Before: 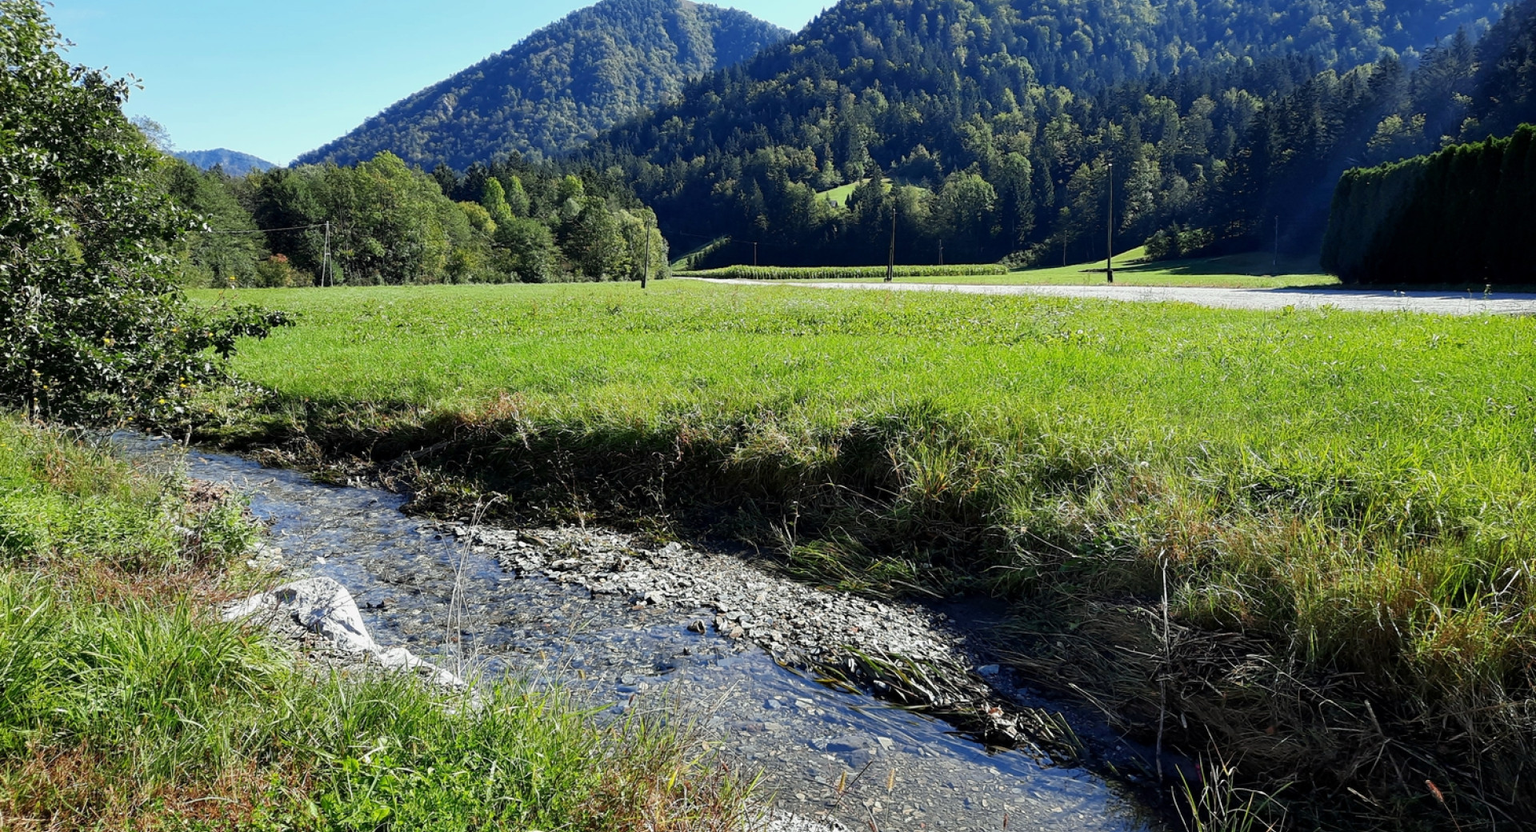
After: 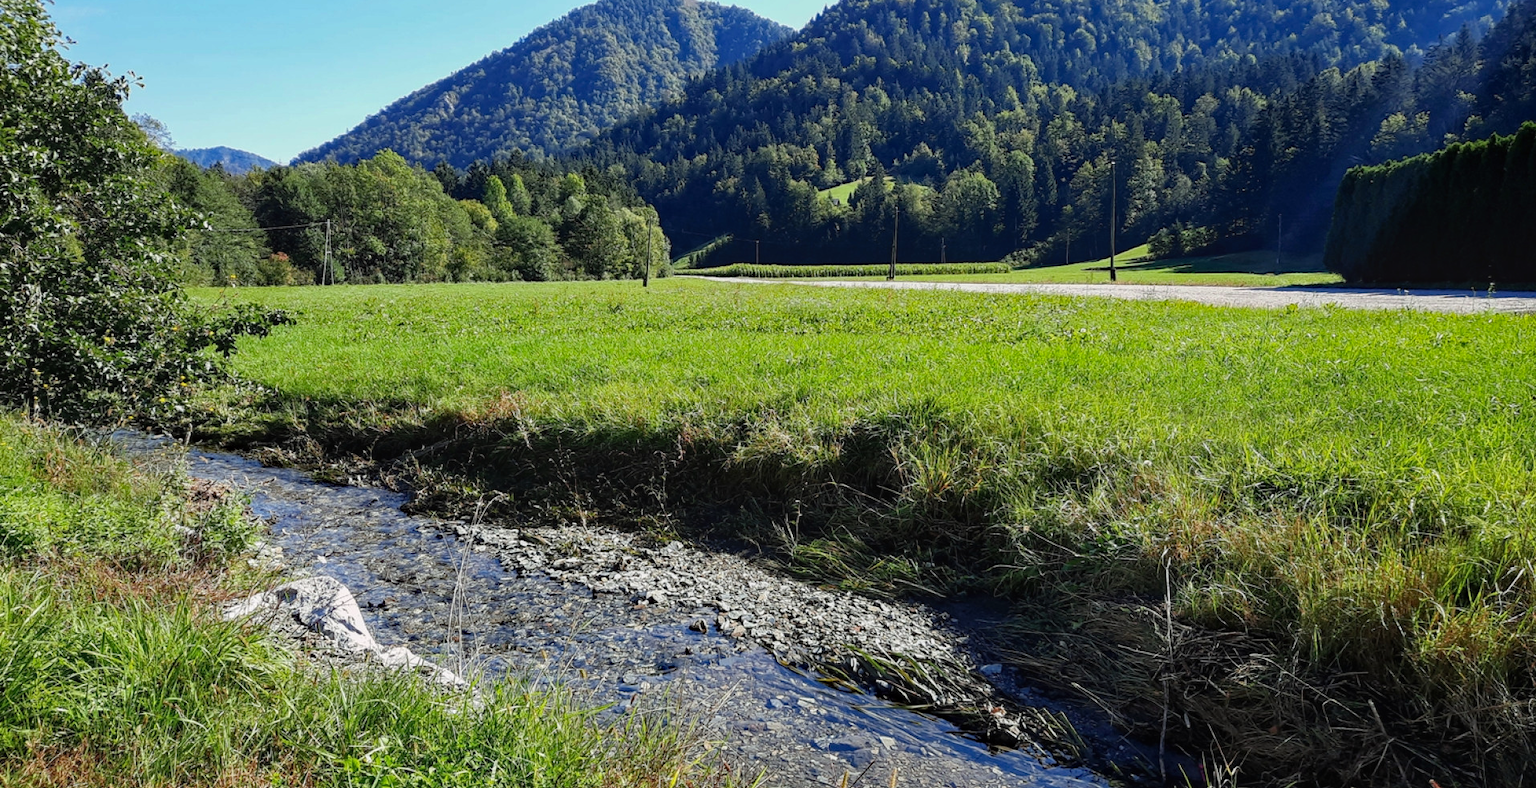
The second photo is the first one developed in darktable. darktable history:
local contrast: detail 109%
crop: top 0.363%, right 0.258%, bottom 5.03%
haze removal: strength 0.303, distance 0.25, compatibility mode true, adaptive false
